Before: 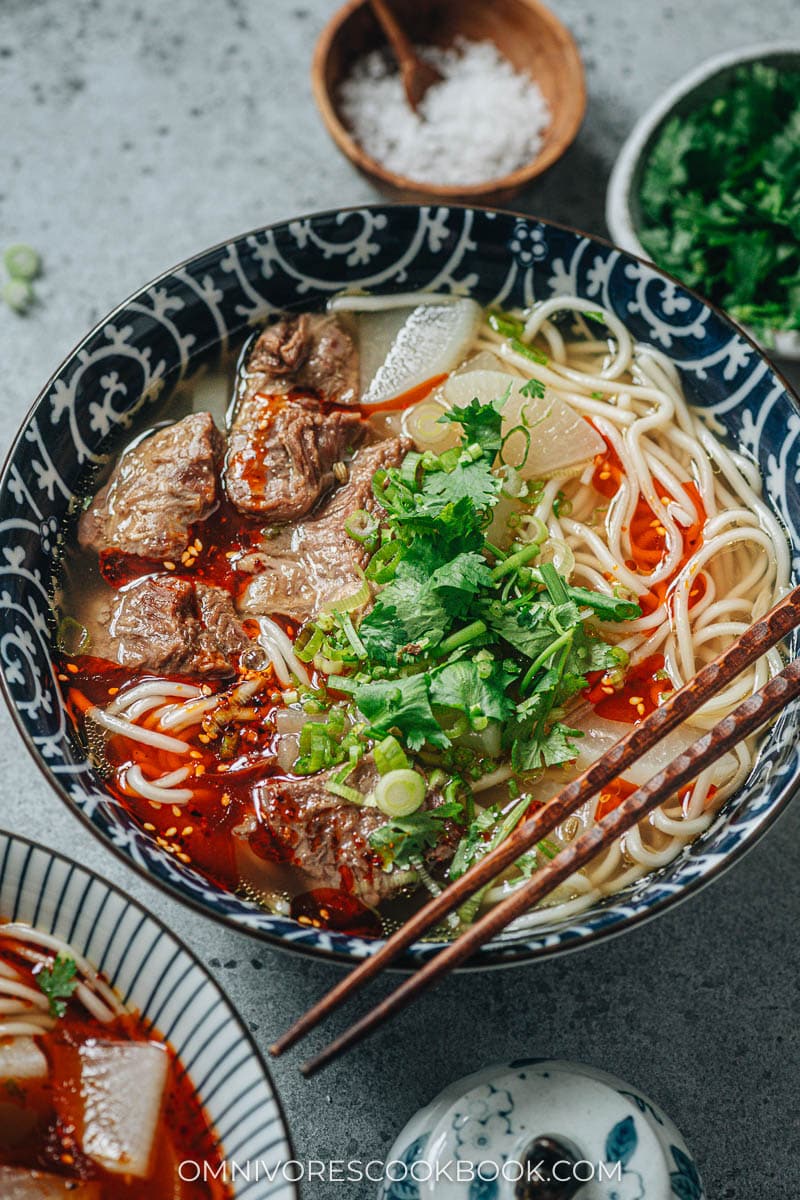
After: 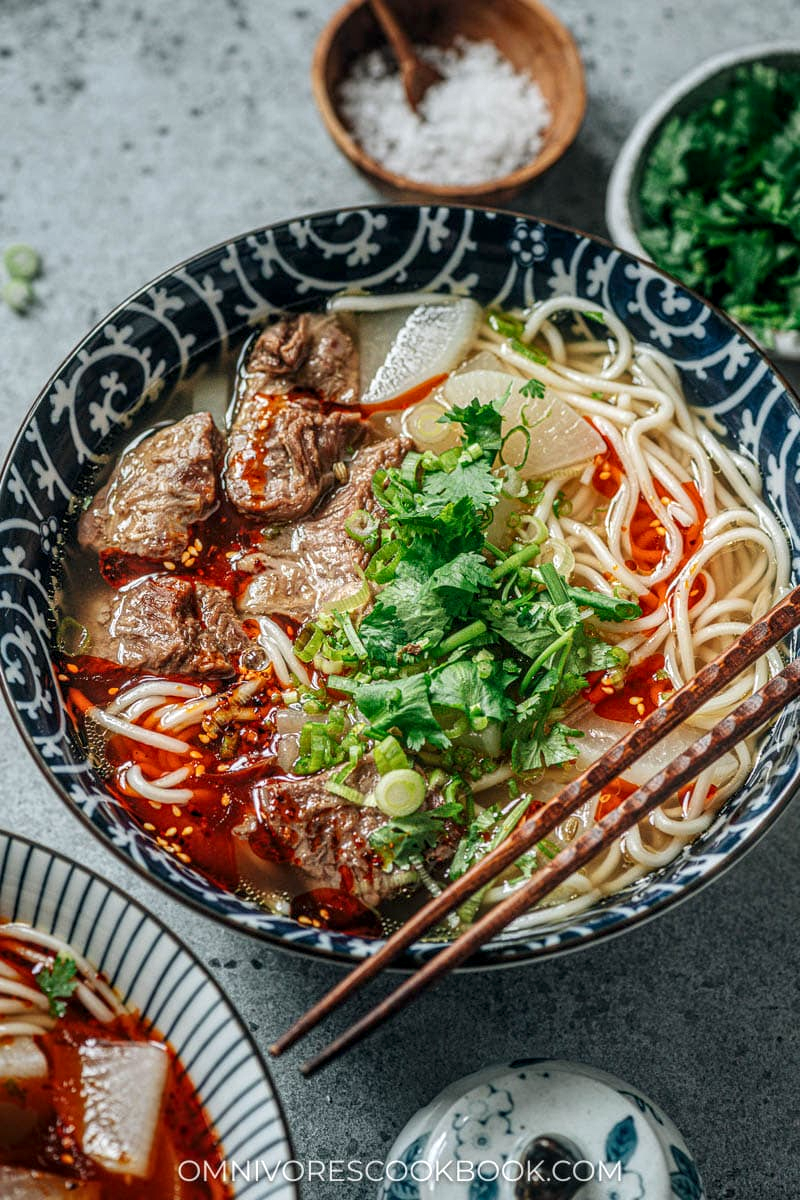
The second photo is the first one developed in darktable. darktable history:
local contrast: detail 130%
tone equalizer: on, module defaults
